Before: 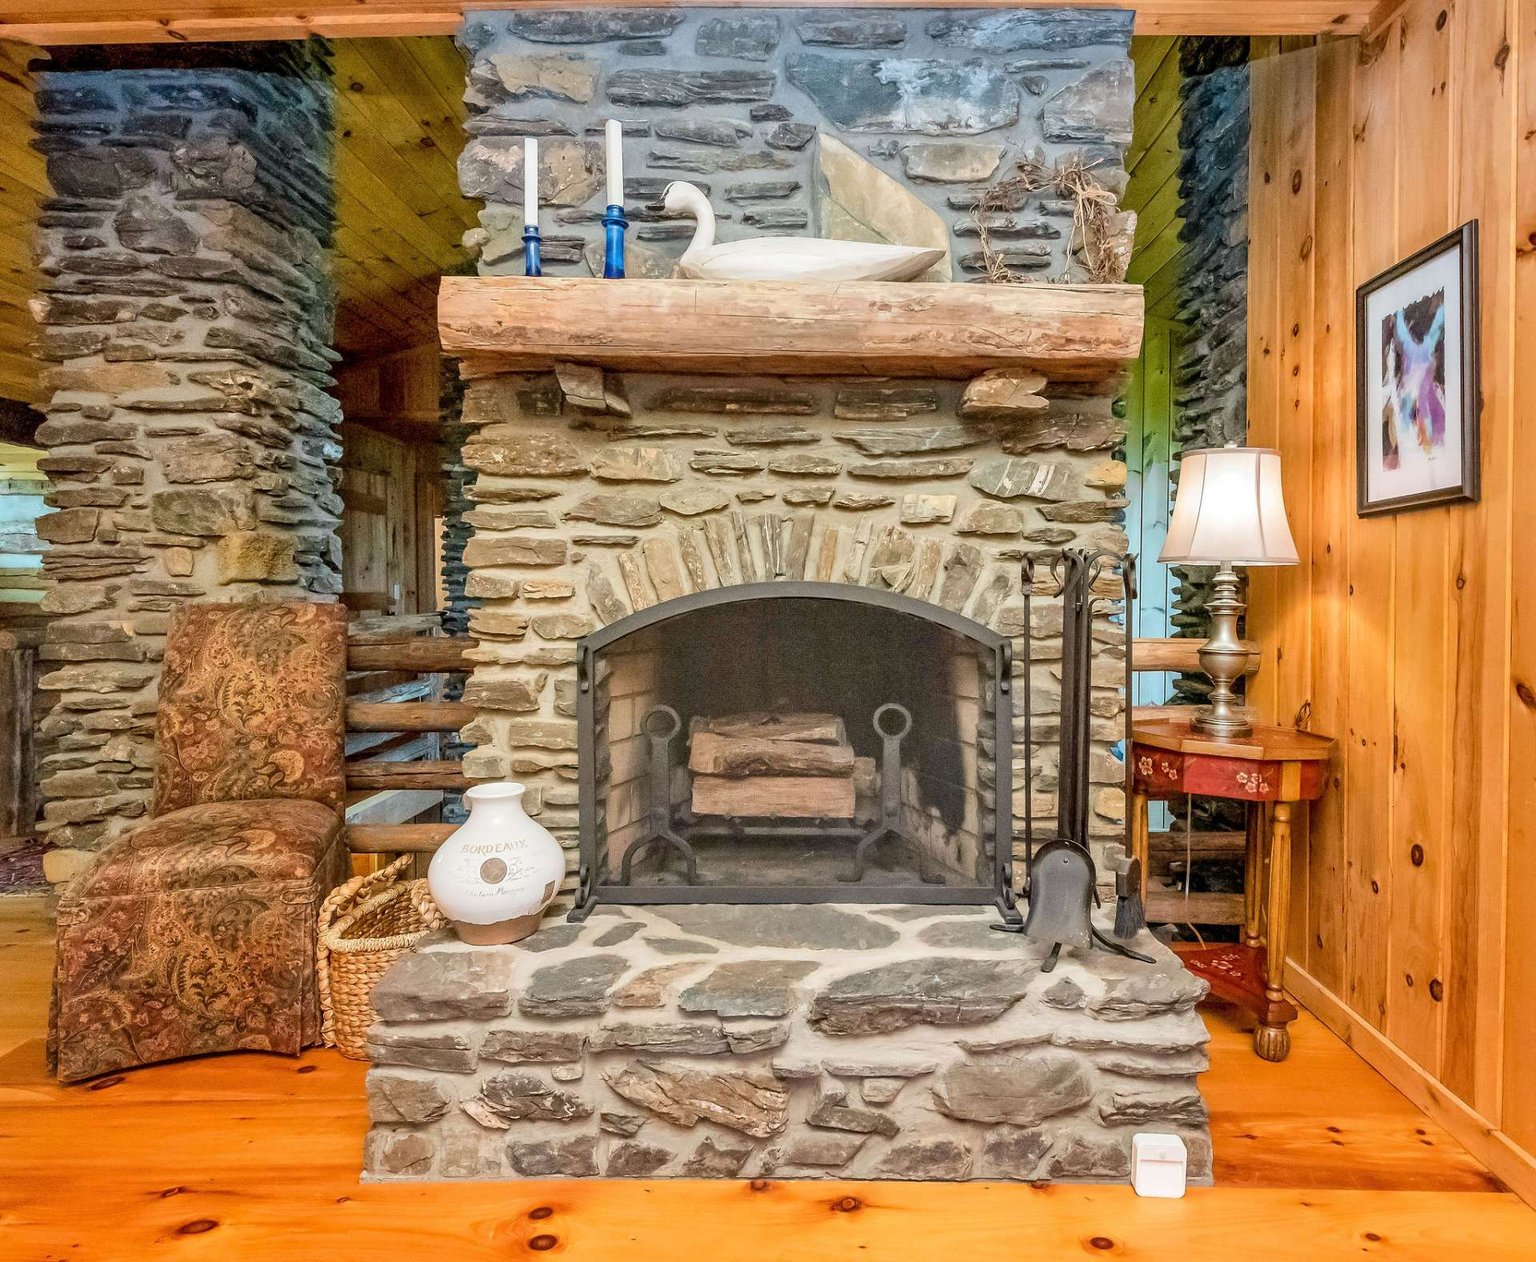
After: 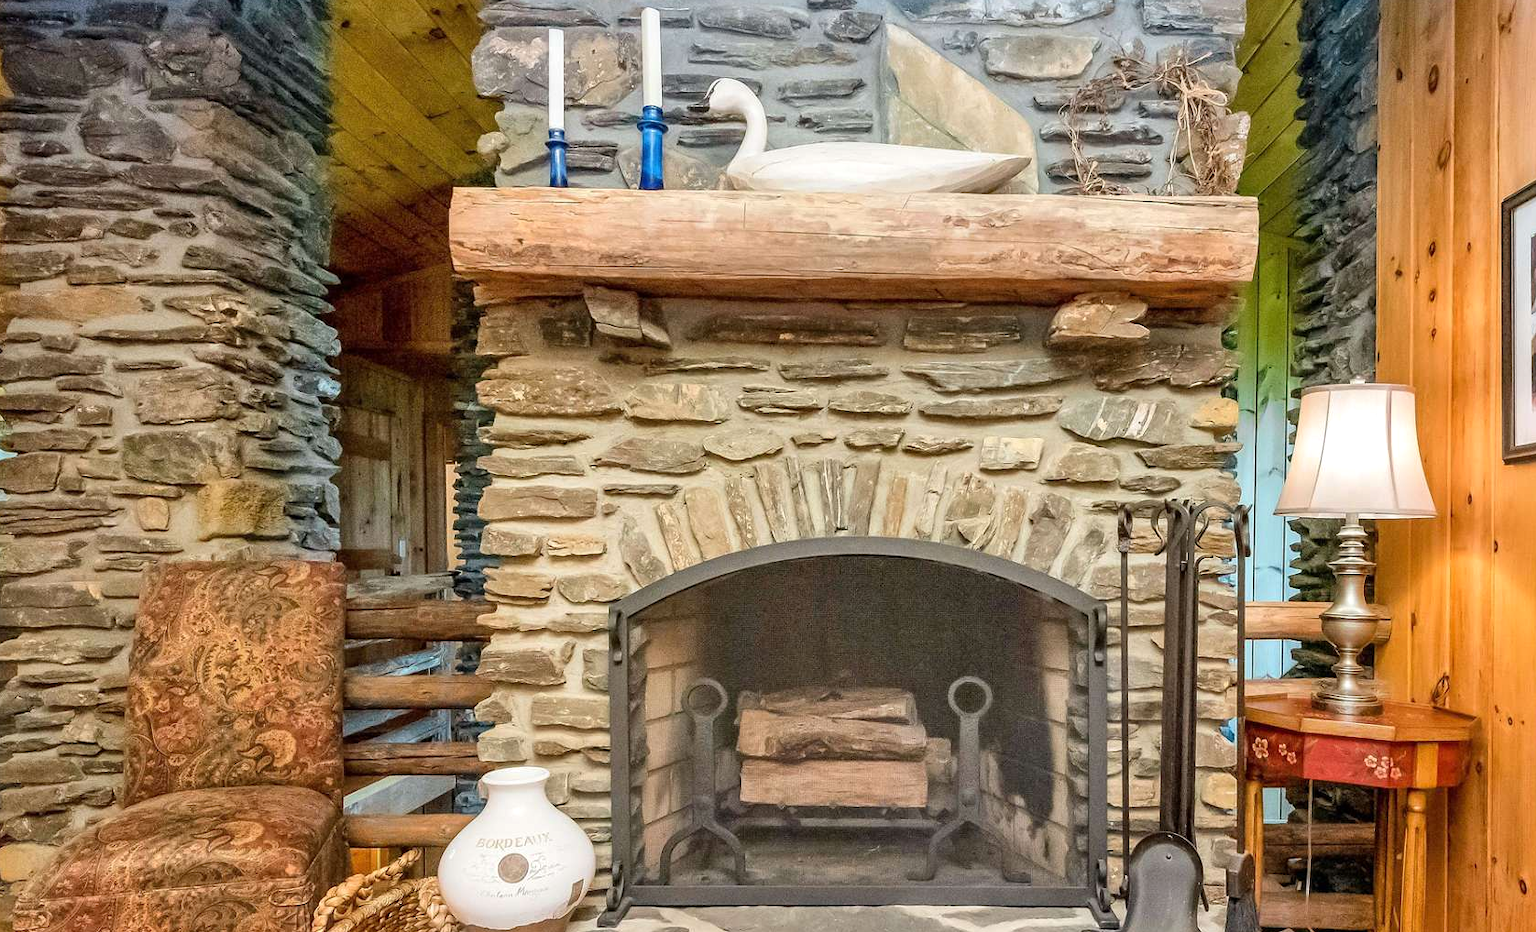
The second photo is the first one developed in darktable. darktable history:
crop: left 3.015%, top 8.969%, right 9.647%, bottom 26.457%
exposure: exposure 0.127 EV, compensate highlight preservation false
